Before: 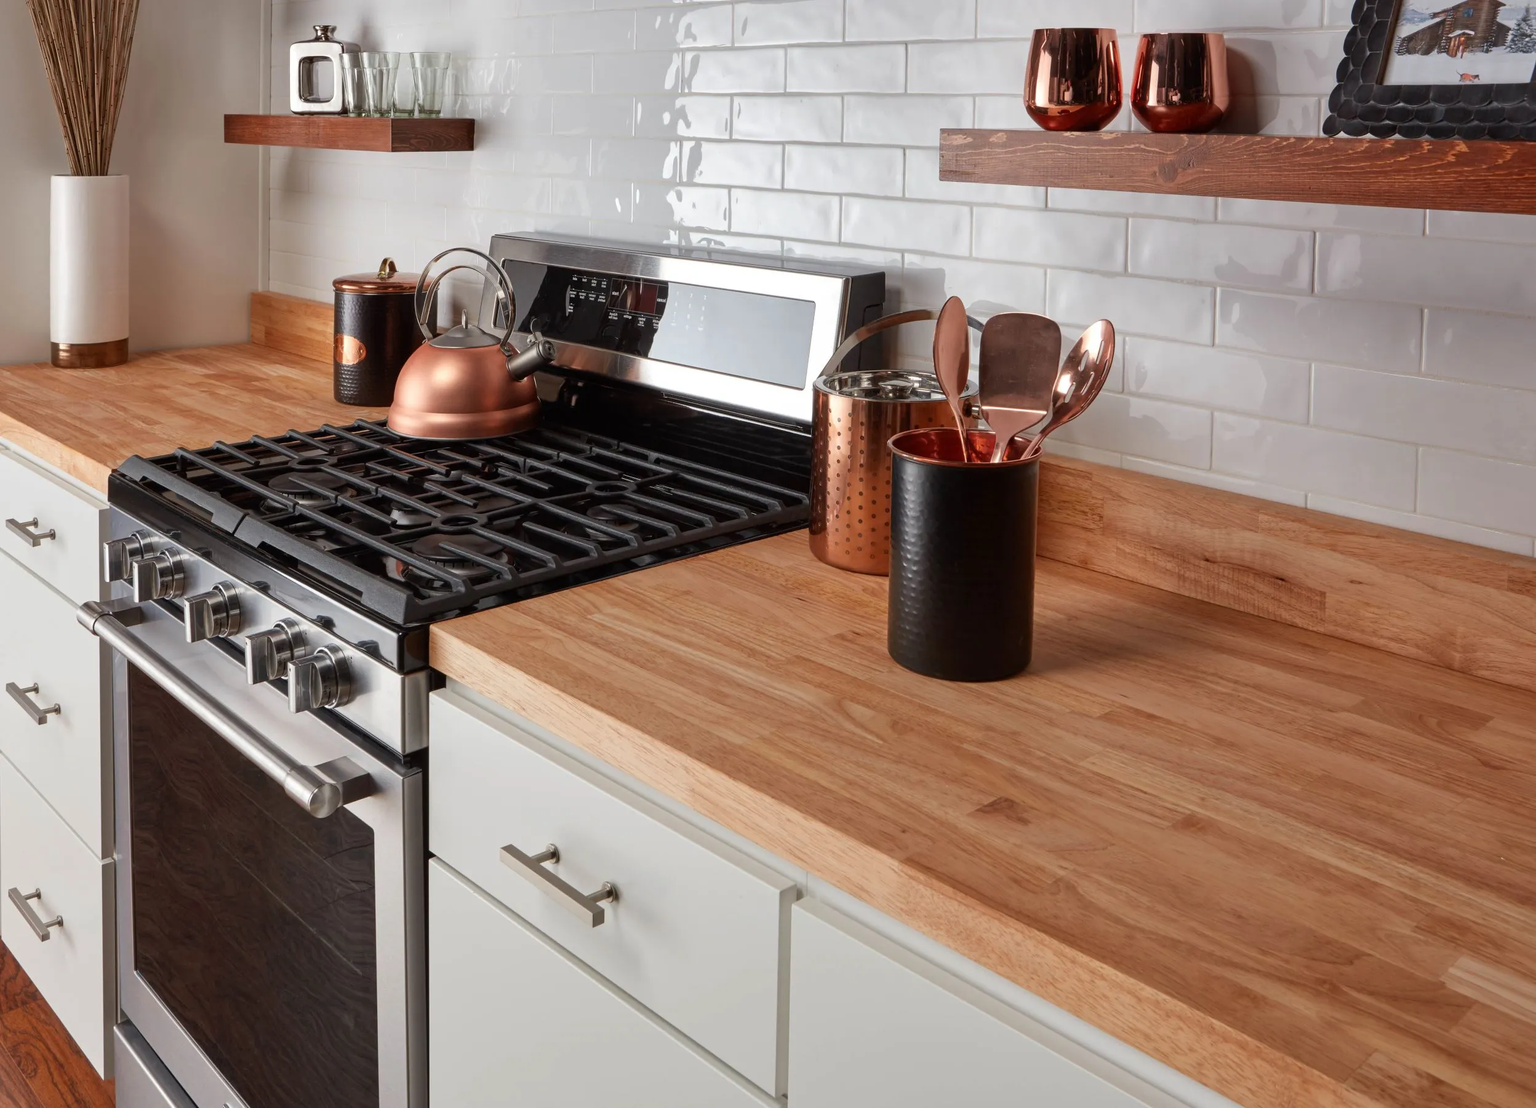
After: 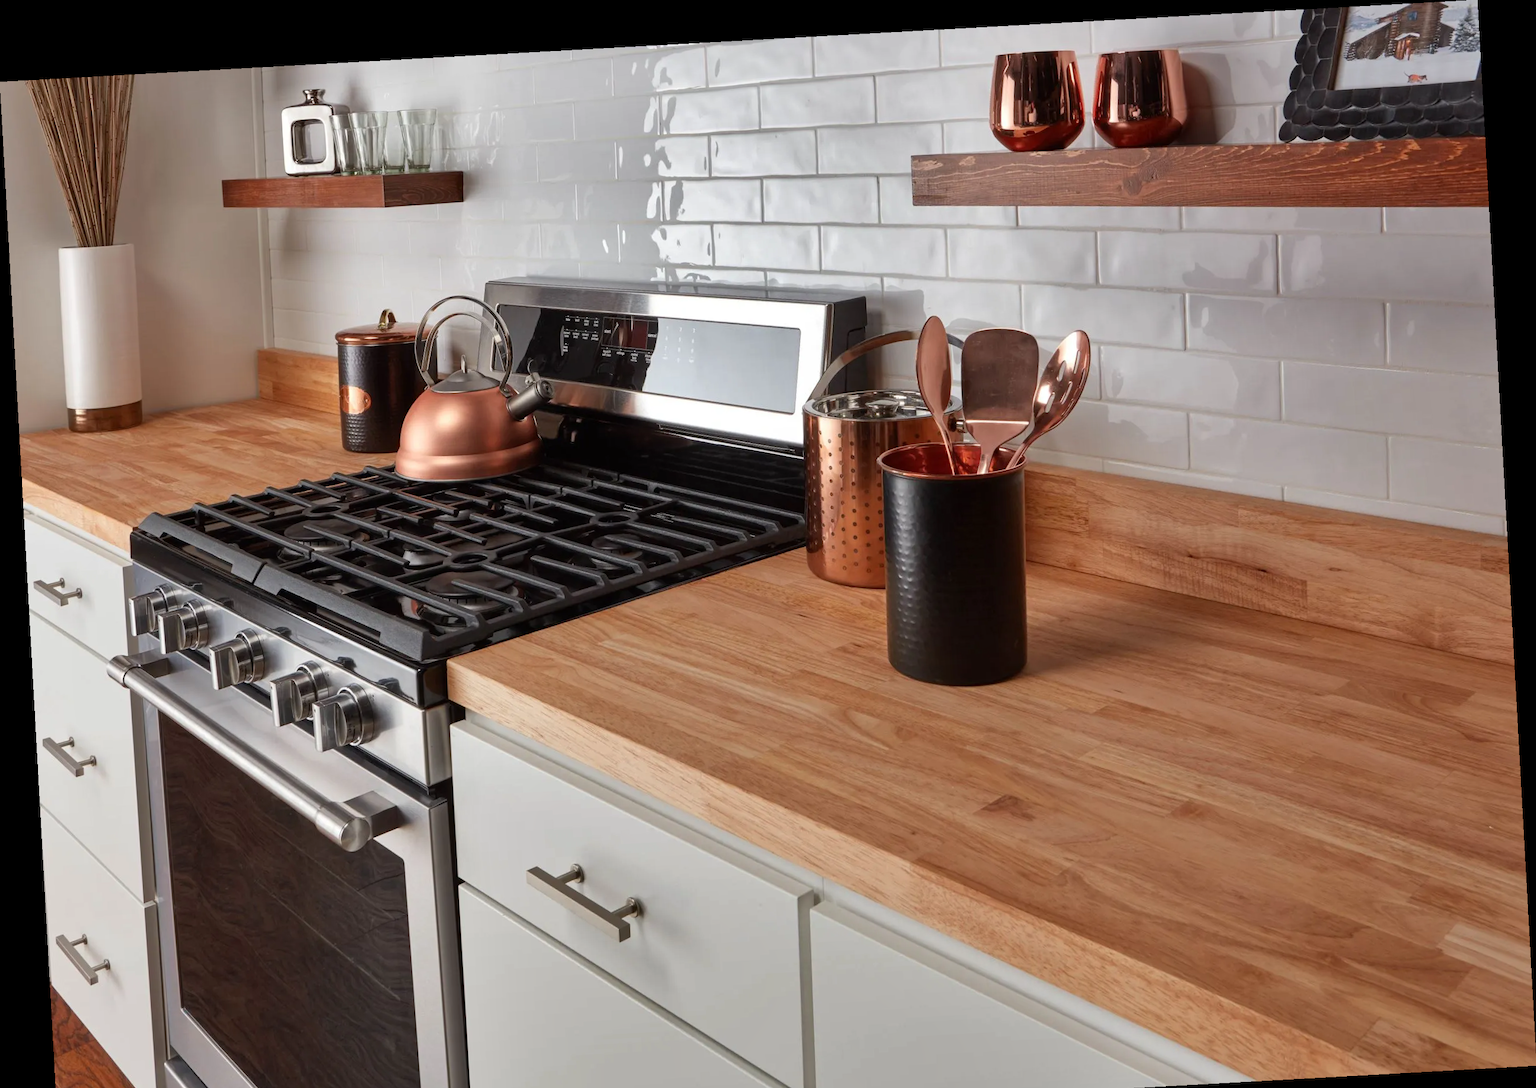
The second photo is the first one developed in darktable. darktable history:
crop and rotate: top 0%, bottom 5.097%
shadows and highlights: shadows 22.7, highlights -48.71, soften with gaussian
white balance: emerald 1
rotate and perspective: rotation -3.18°, automatic cropping off
